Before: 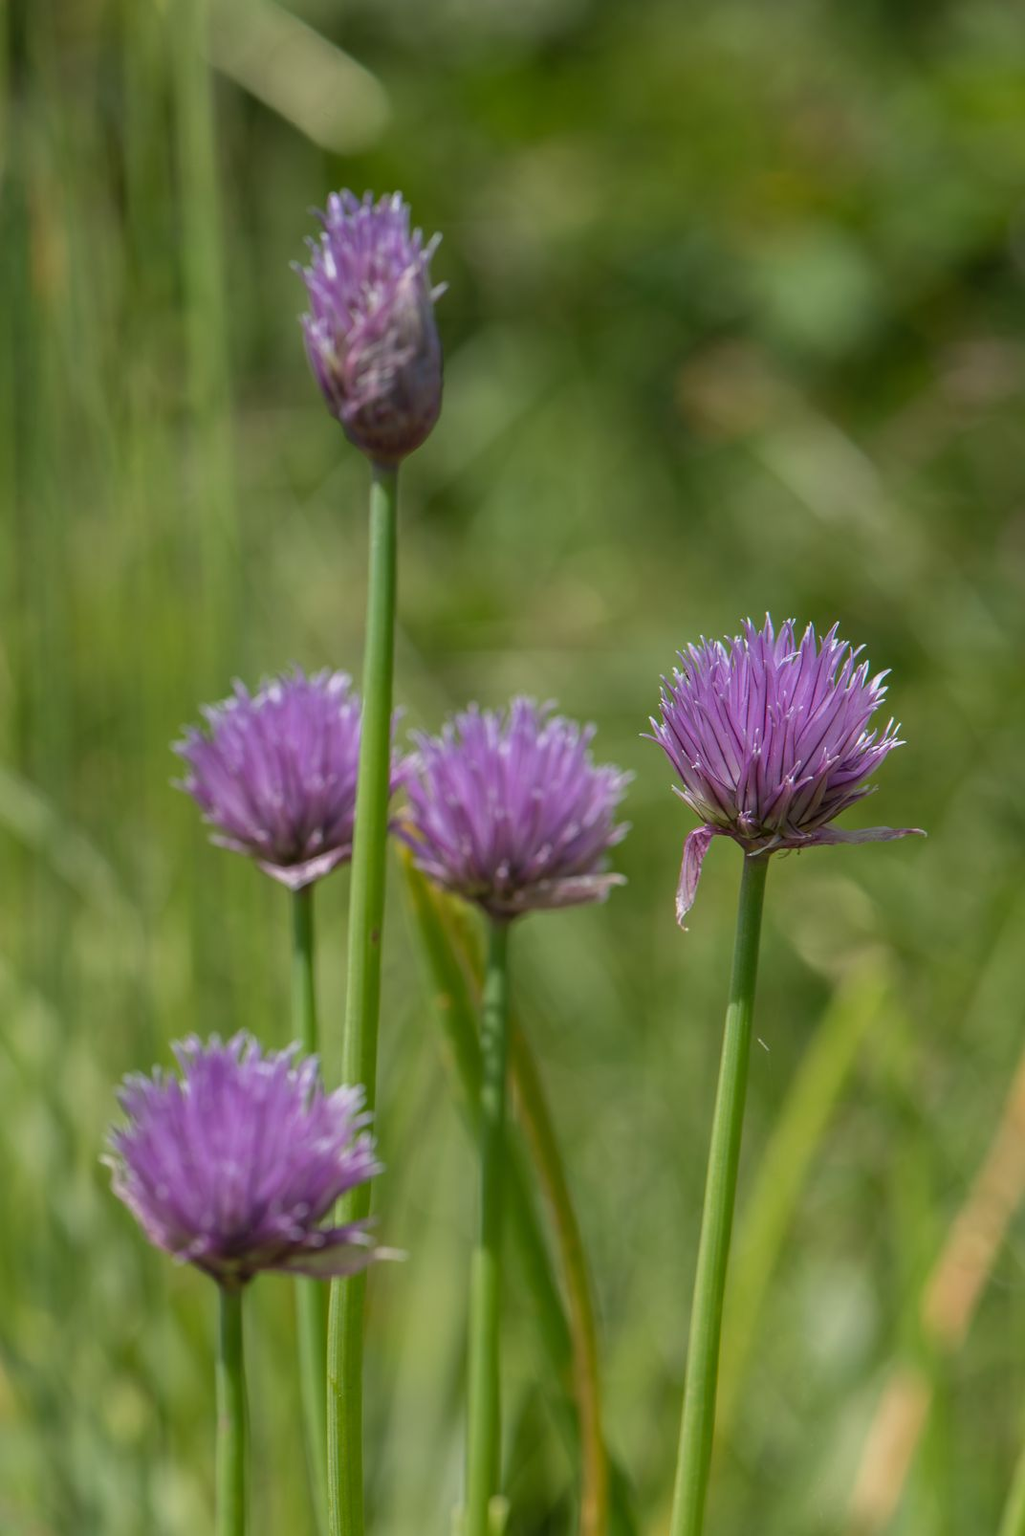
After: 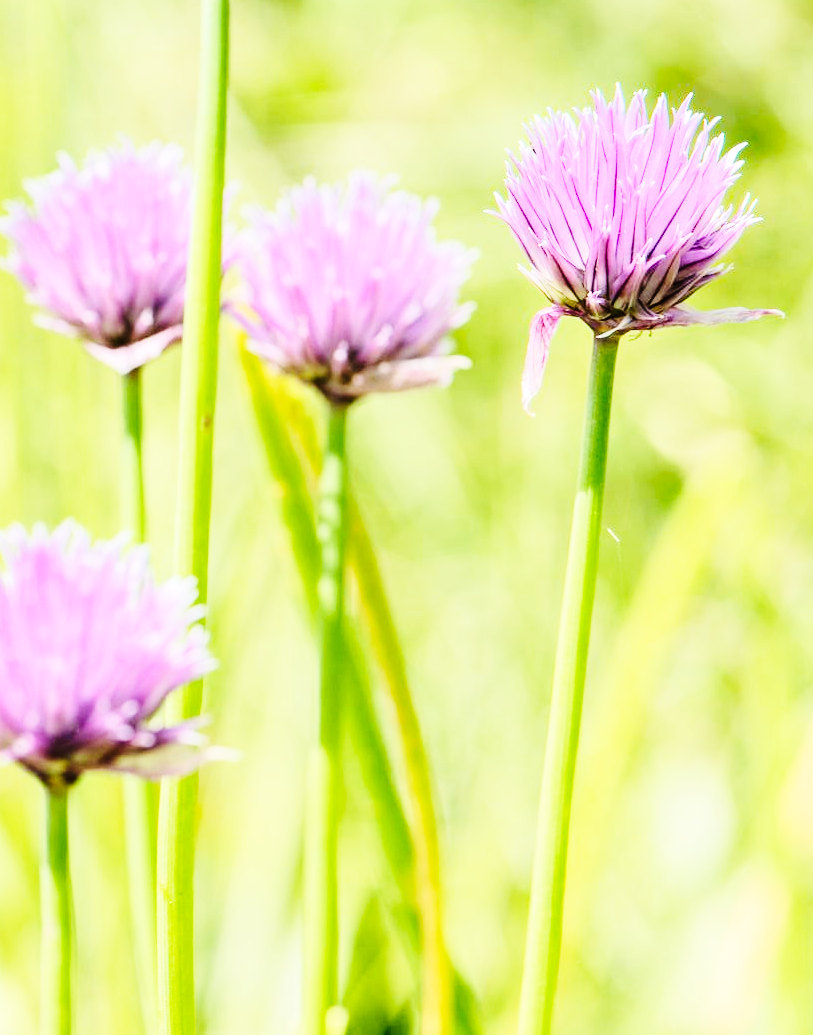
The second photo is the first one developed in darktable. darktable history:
crop and rotate: left 17.288%, top 34.713%, right 6.855%, bottom 0.832%
tone equalizer: -7 EV 0.144 EV, -6 EV 0.612 EV, -5 EV 1.14 EV, -4 EV 1.35 EV, -3 EV 1.17 EV, -2 EV 0.6 EV, -1 EV 0.167 EV, edges refinement/feathering 500, mask exposure compensation -1.57 EV, preserve details no
base curve: curves: ch0 [(0, 0) (0, 0) (0.002, 0.001) (0.008, 0.003) (0.019, 0.011) (0.037, 0.037) (0.064, 0.11) (0.102, 0.232) (0.152, 0.379) (0.216, 0.524) (0.296, 0.665) (0.394, 0.789) (0.512, 0.881) (0.651, 0.945) (0.813, 0.986) (1, 1)], preserve colors none
exposure: black level correction 0, exposure 0.198 EV, compensate highlight preservation false
